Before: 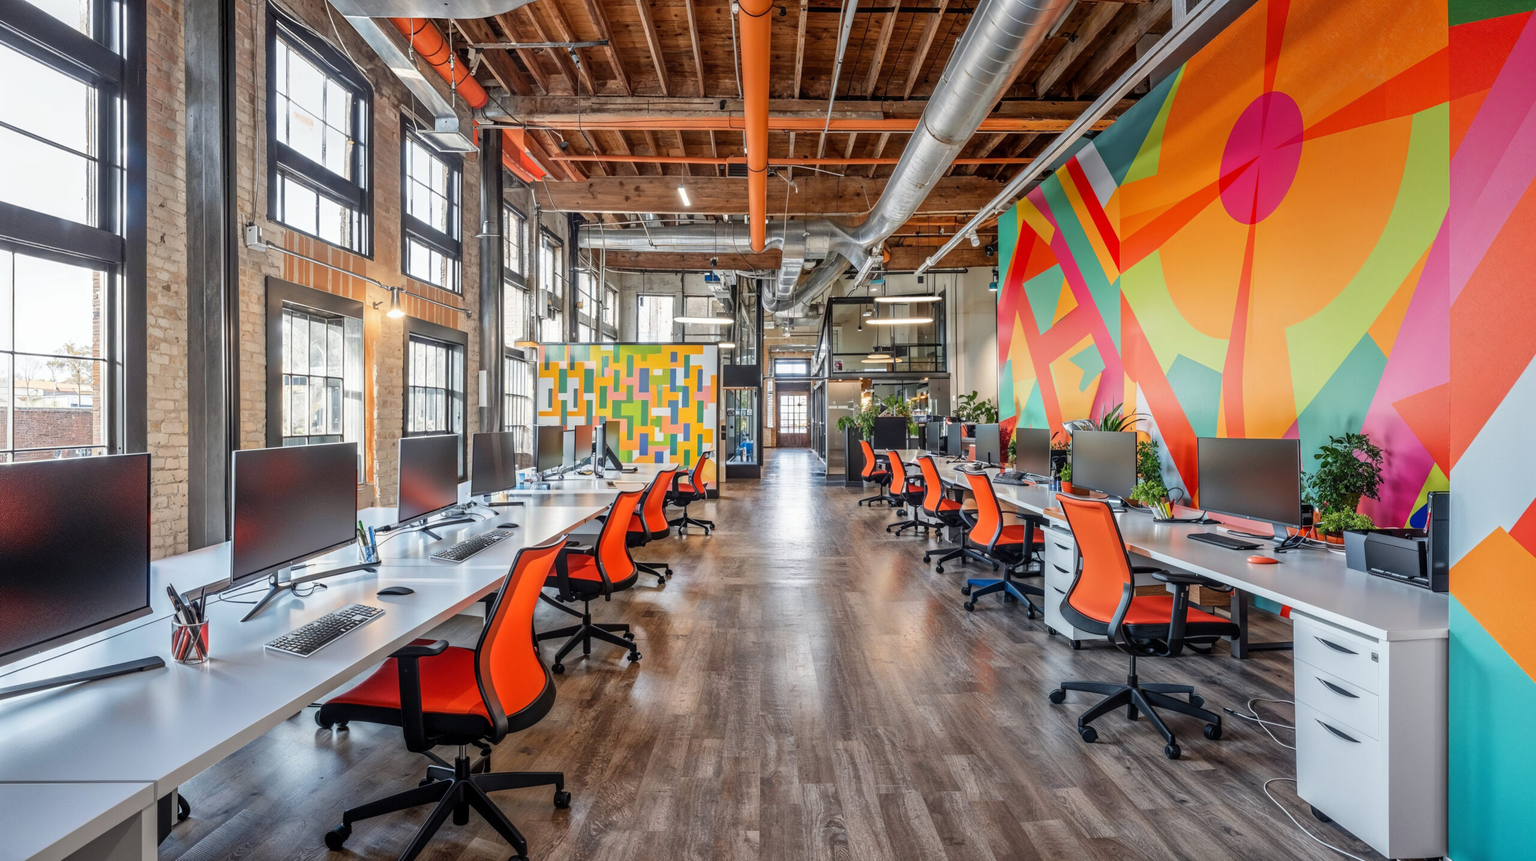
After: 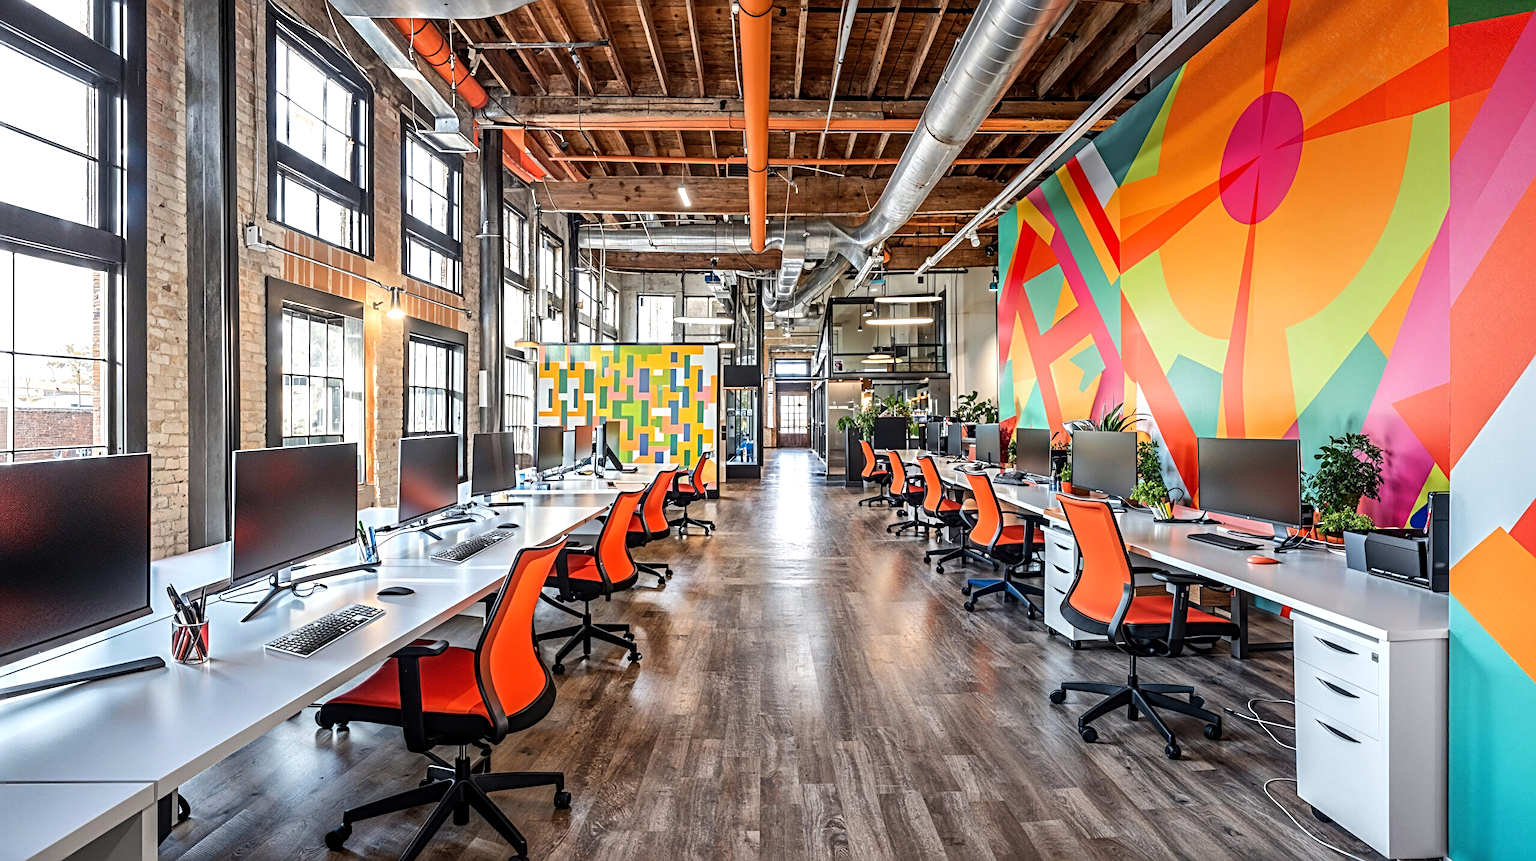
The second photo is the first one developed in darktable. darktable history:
tone equalizer: -8 EV -0.417 EV, -7 EV -0.389 EV, -6 EV -0.333 EV, -5 EV -0.222 EV, -3 EV 0.222 EV, -2 EV 0.333 EV, -1 EV 0.389 EV, +0 EV 0.417 EV, edges refinement/feathering 500, mask exposure compensation -1.57 EV, preserve details no
sharpen: radius 4
